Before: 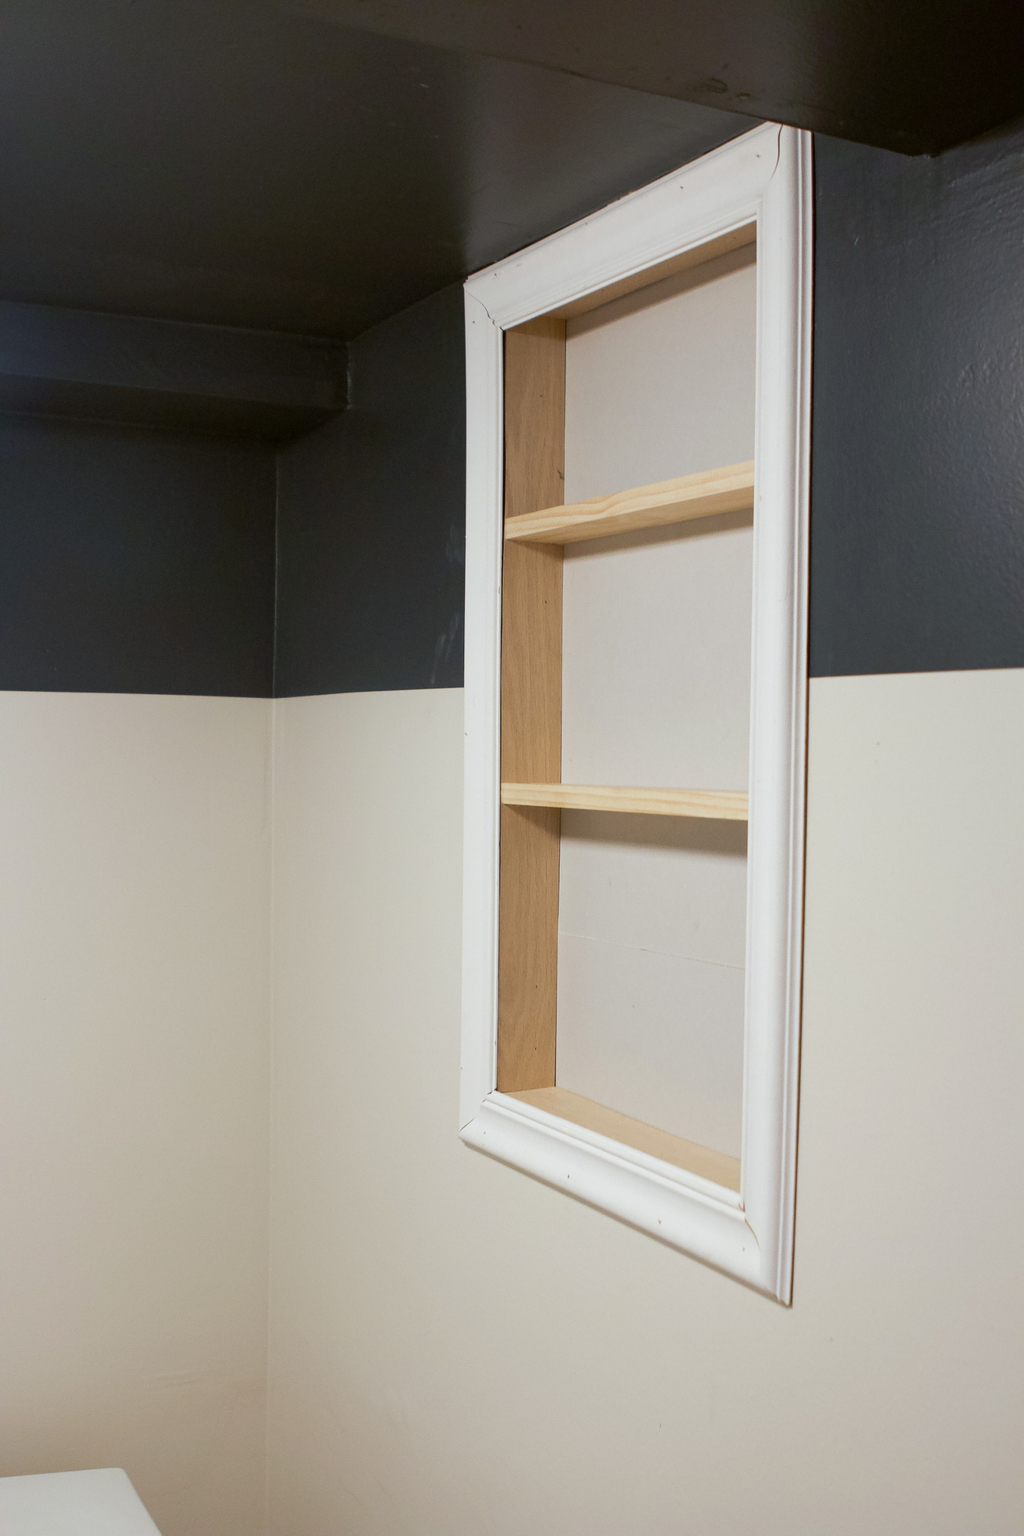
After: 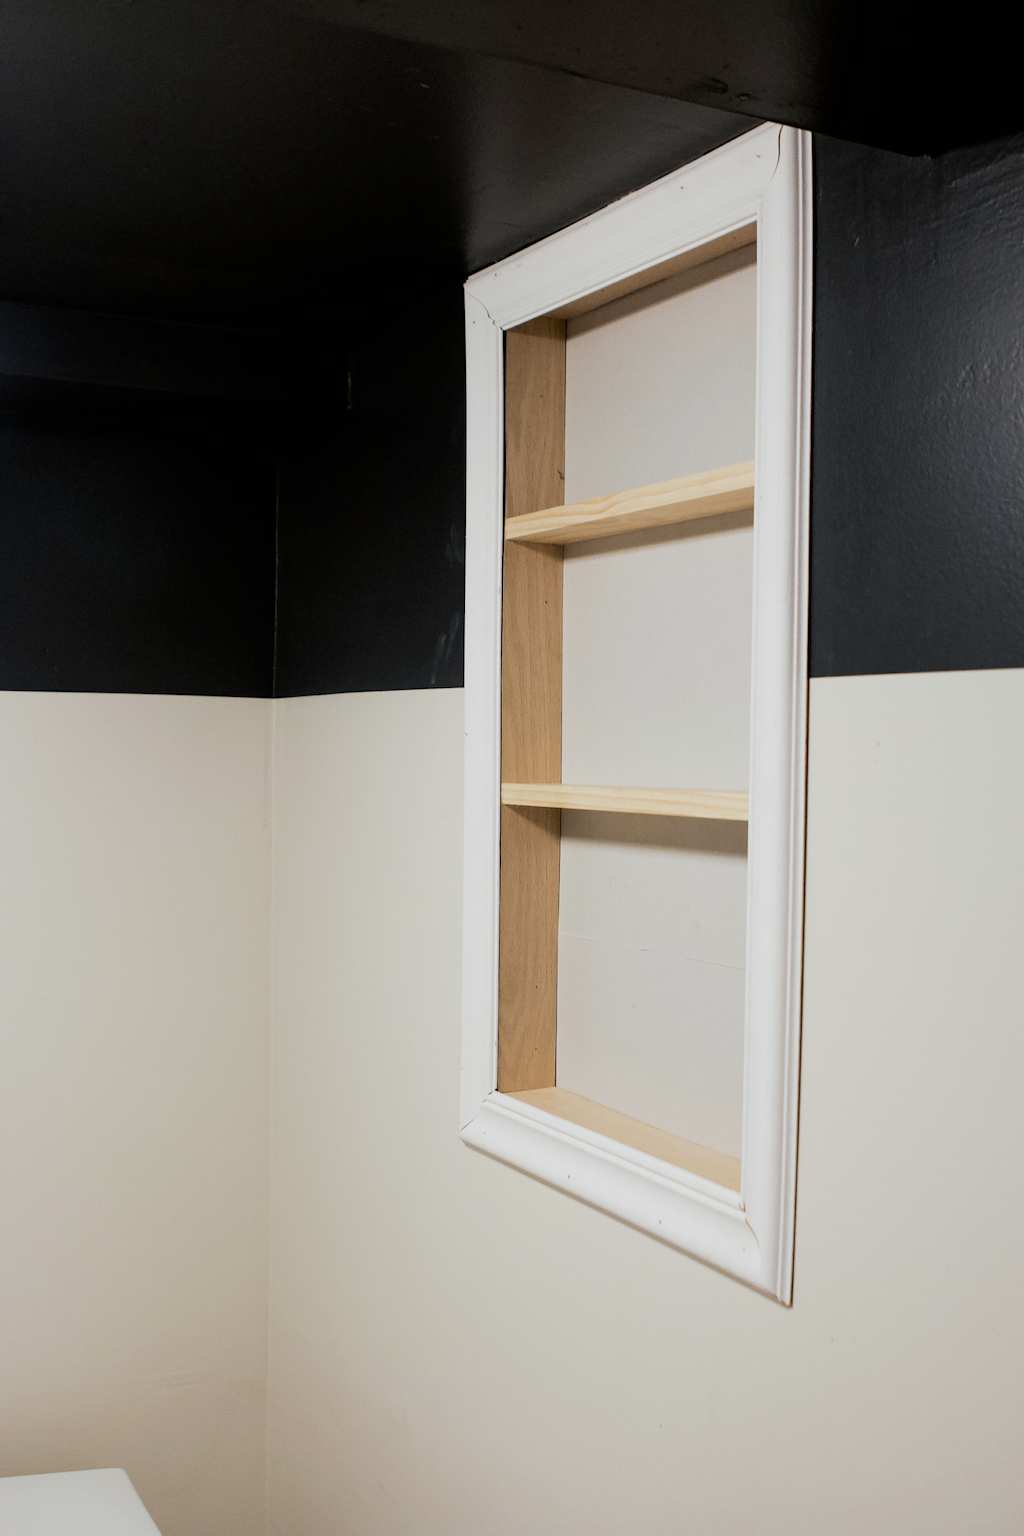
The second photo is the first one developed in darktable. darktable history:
filmic rgb: black relative exposure -5.1 EV, white relative exposure 3.52 EV, hardness 3.19, contrast 1.299, highlights saturation mix -49.51%
